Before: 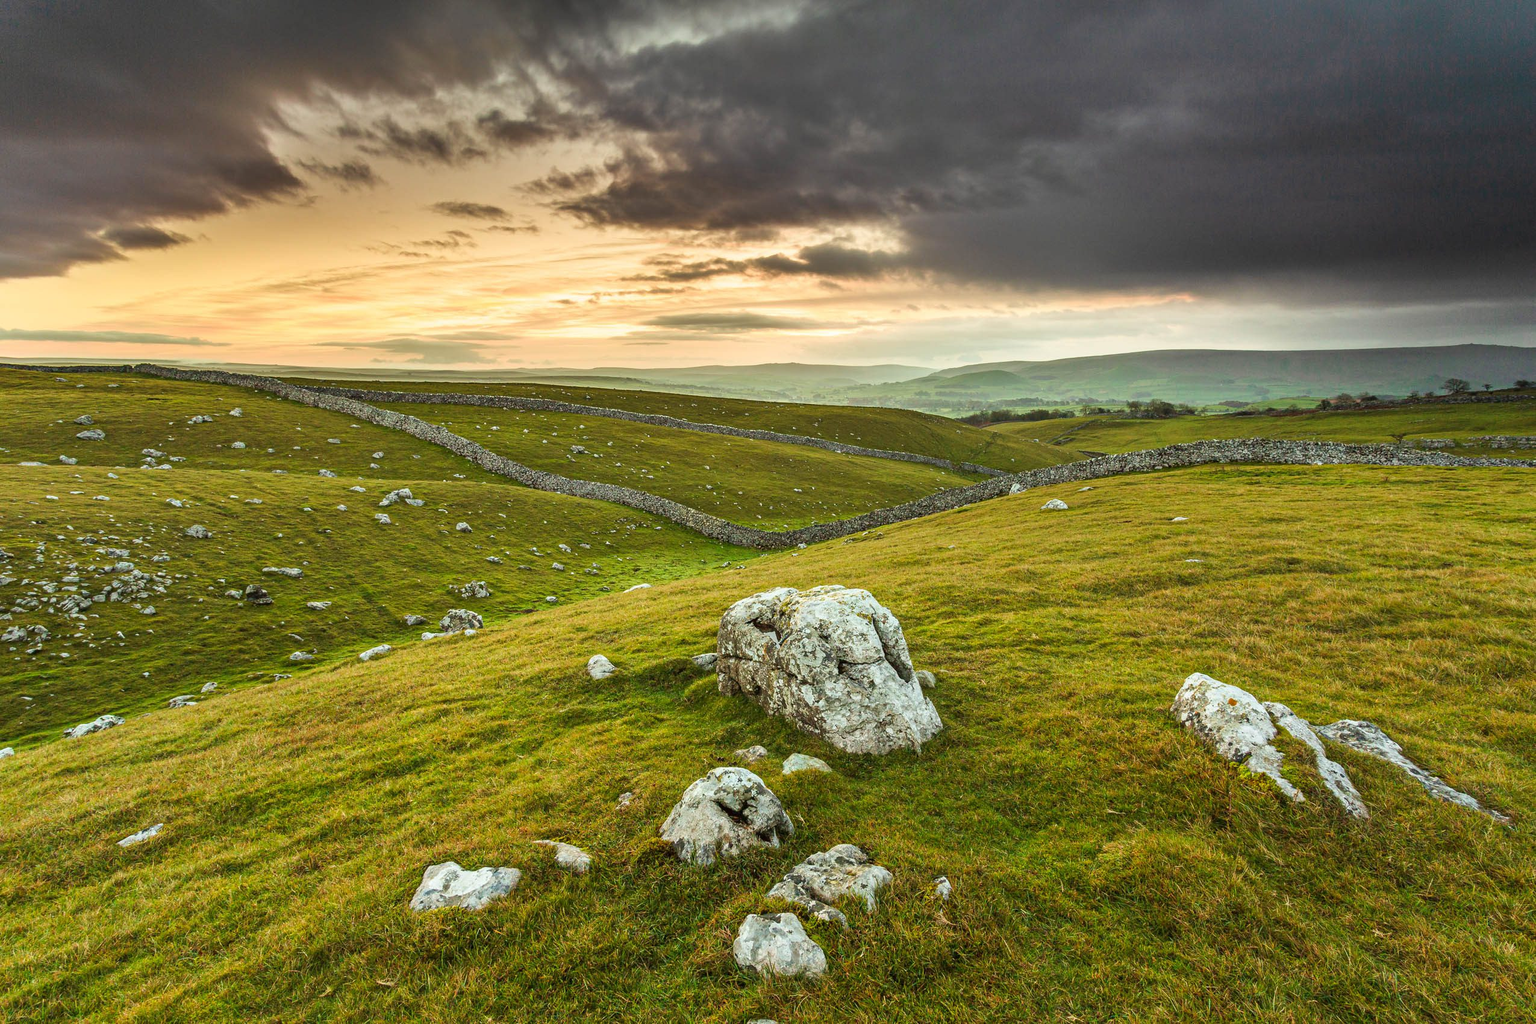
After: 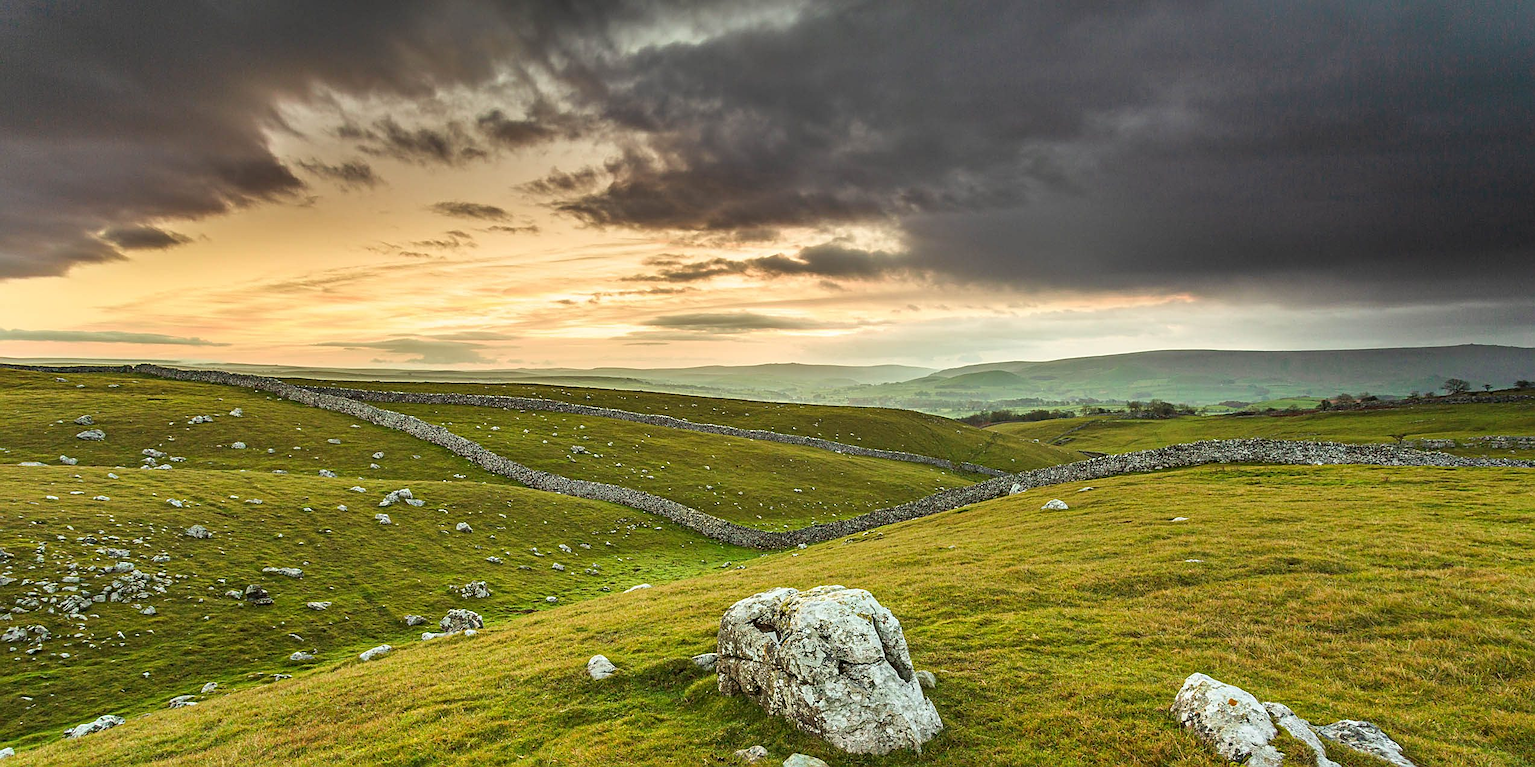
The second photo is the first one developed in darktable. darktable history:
crop: bottom 24.984%
sharpen: on, module defaults
